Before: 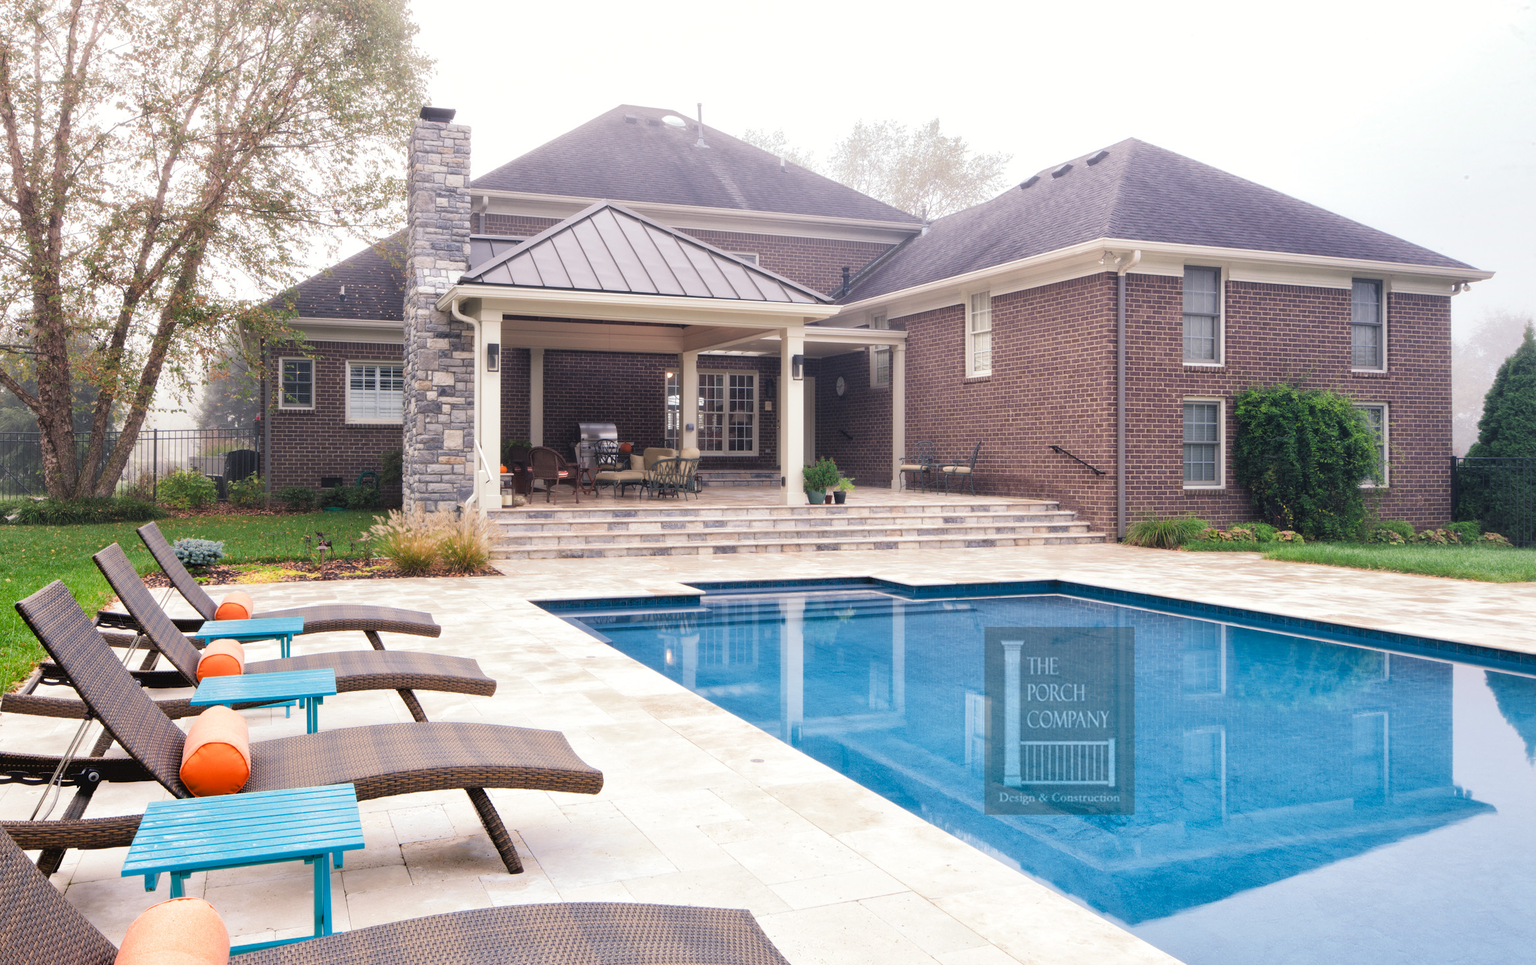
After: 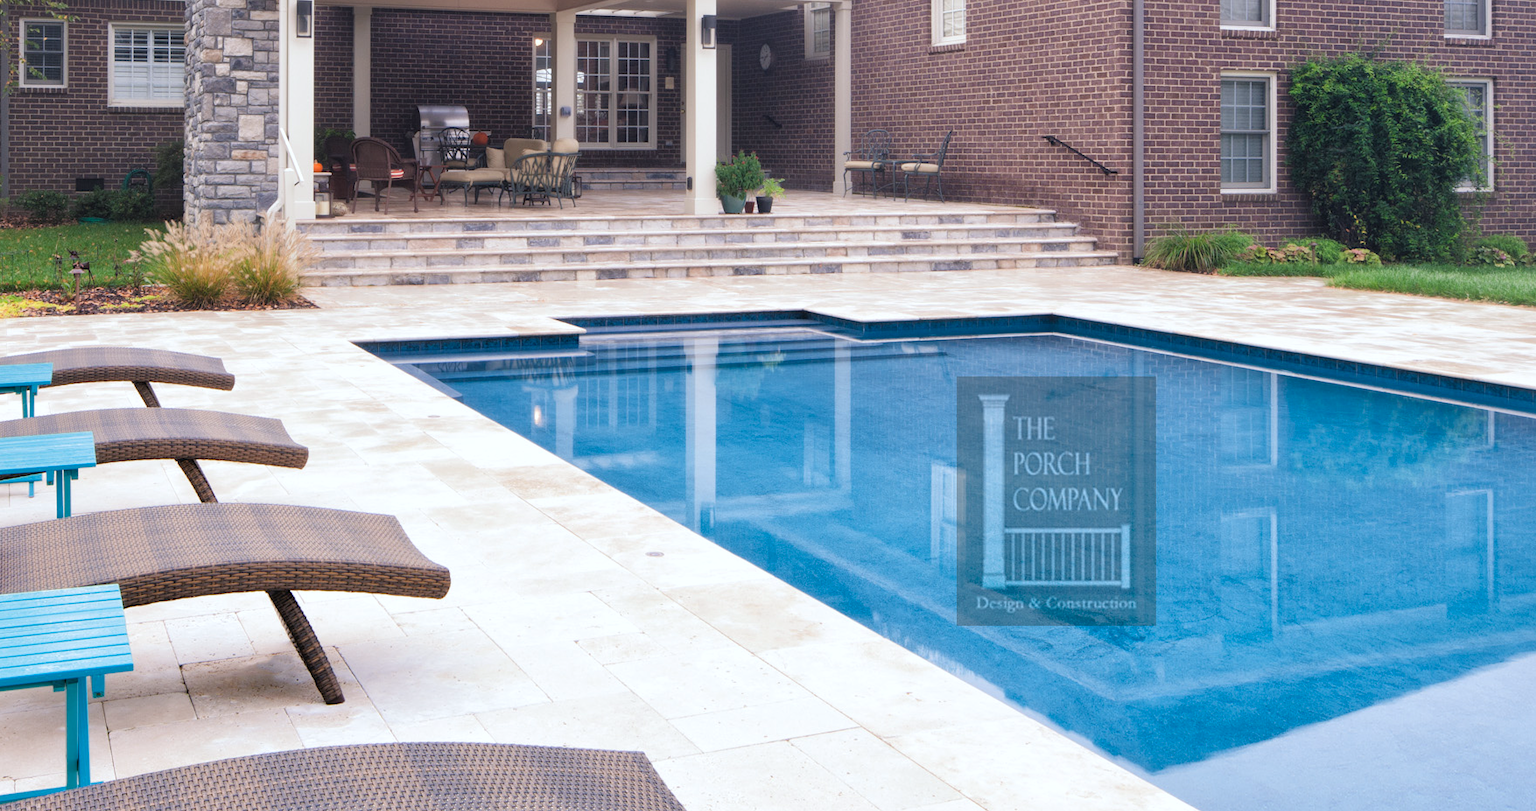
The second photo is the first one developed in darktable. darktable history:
color calibration: x 0.355, y 0.368, temperature 4698.5 K
crop and rotate: left 17.206%, top 35.624%, right 7.486%, bottom 1.011%
